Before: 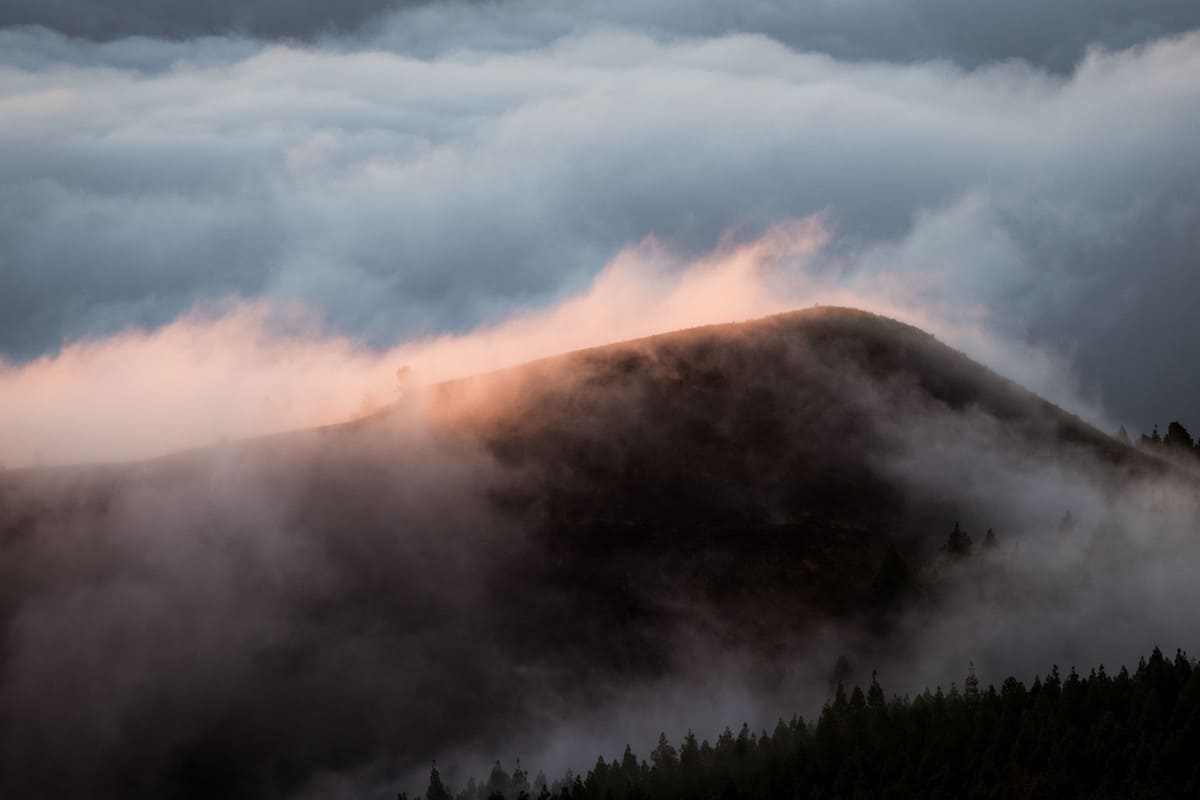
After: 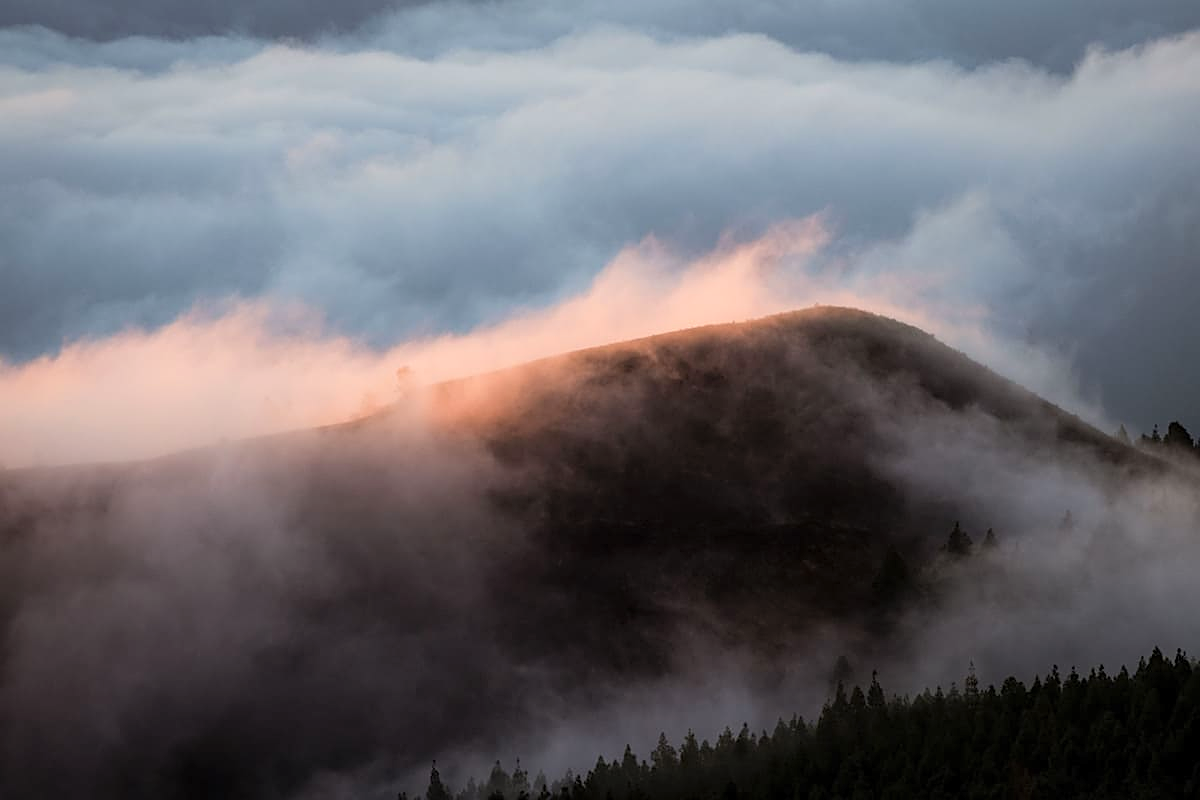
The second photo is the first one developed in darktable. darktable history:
sharpen: amount 0.495
contrast brightness saturation: contrast 0.029, brightness 0.064, saturation 0.134
